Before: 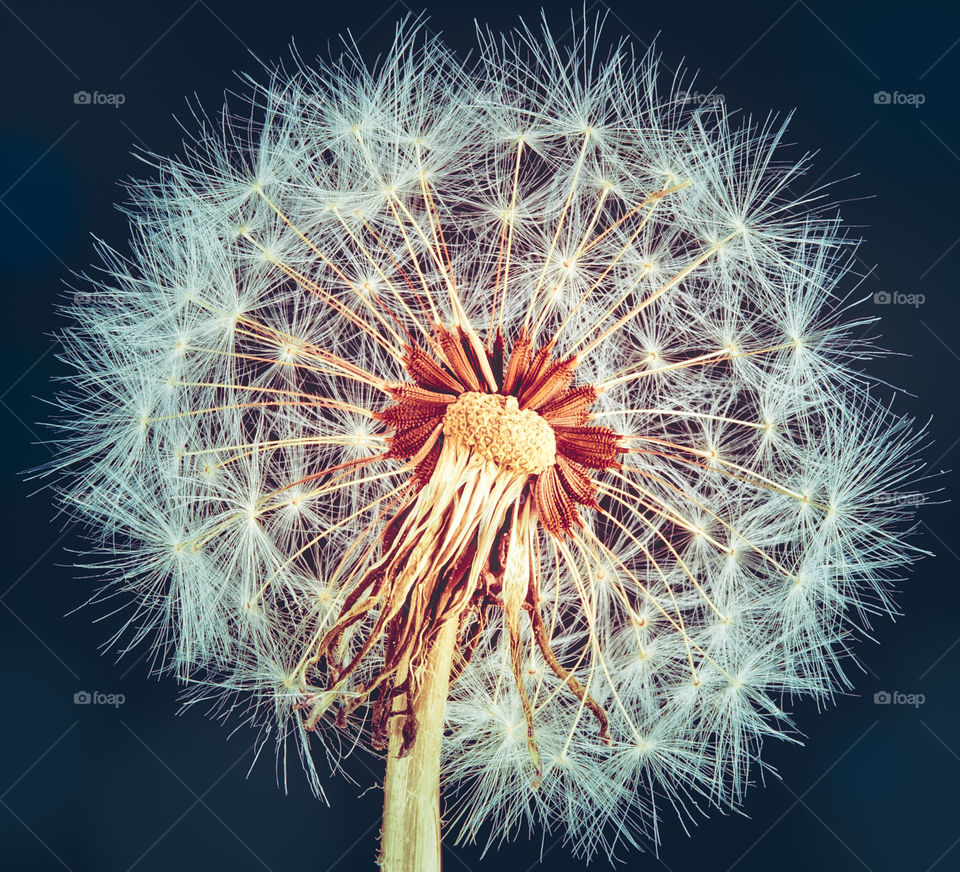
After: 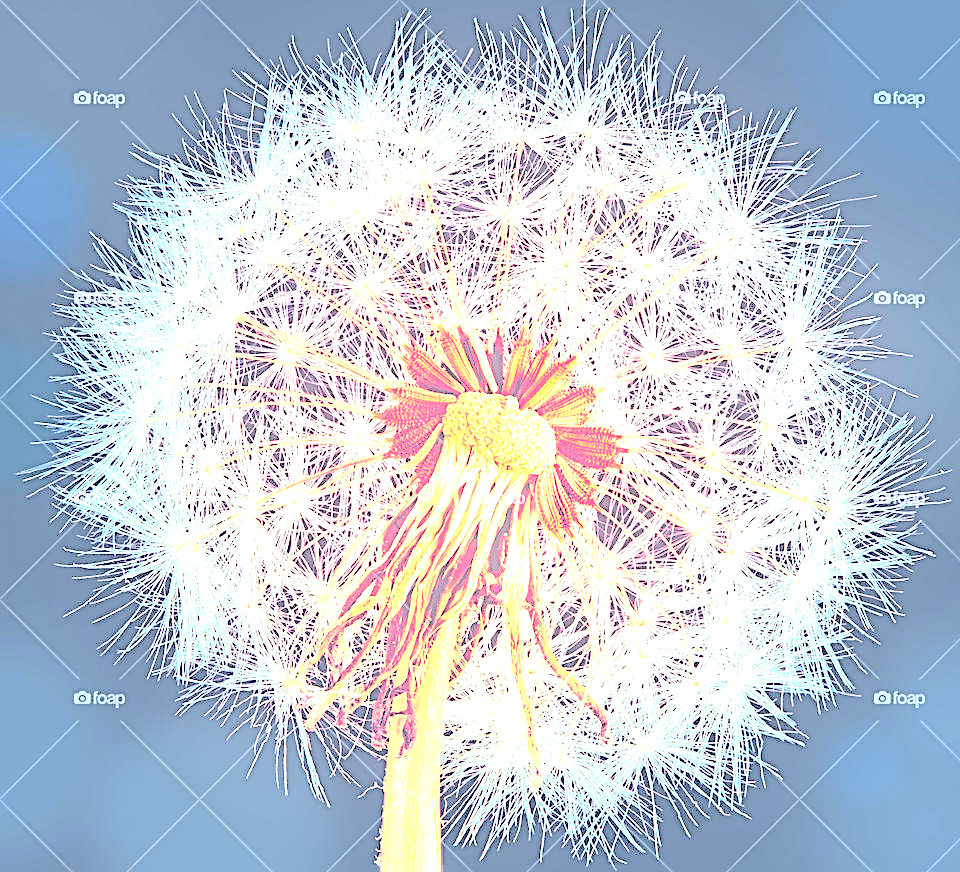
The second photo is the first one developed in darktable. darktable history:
exposure: exposure 2.024 EV, compensate exposure bias true, compensate highlight preservation false
tone equalizer: -8 EV -0.388 EV, -7 EV -0.406 EV, -6 EV -0.362 EV, -5 EV -0.233 EV, -3 EV 0.213 EV, -2 EV 0.312 EV, -1 EV 0.381 EV, +0 EV 0.433 EV, edges refinement/feathering 500, mask exposure compensation -1.57 EV, preserve details no
sharpen: radius 2.536, amount 0.62
contrast brightness saturation: brightness 0.993
